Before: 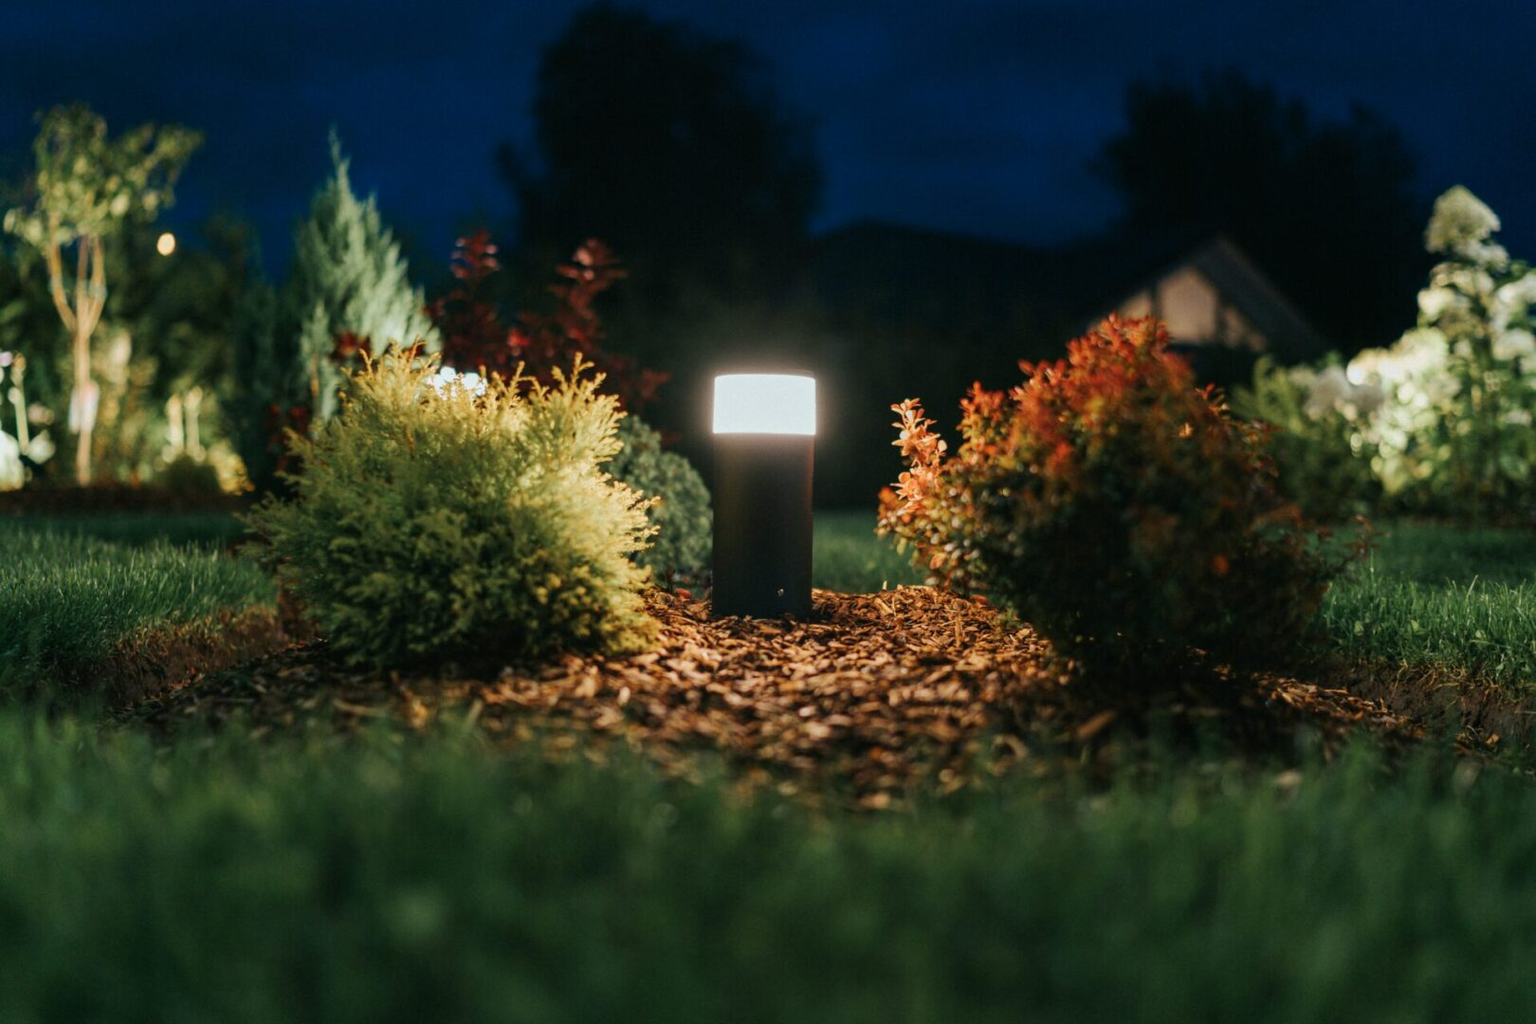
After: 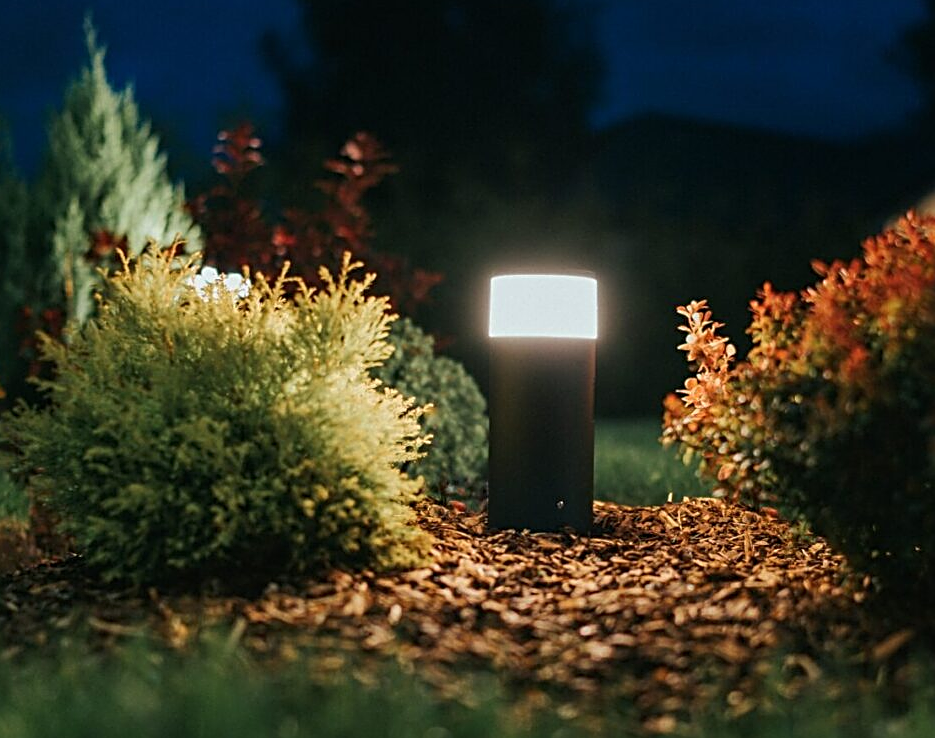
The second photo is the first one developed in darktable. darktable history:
crop: left 16.243%, top 11.204%, right 26.031%, bottom 20.384%
sharpen: radius 2.552, amount 0.637
